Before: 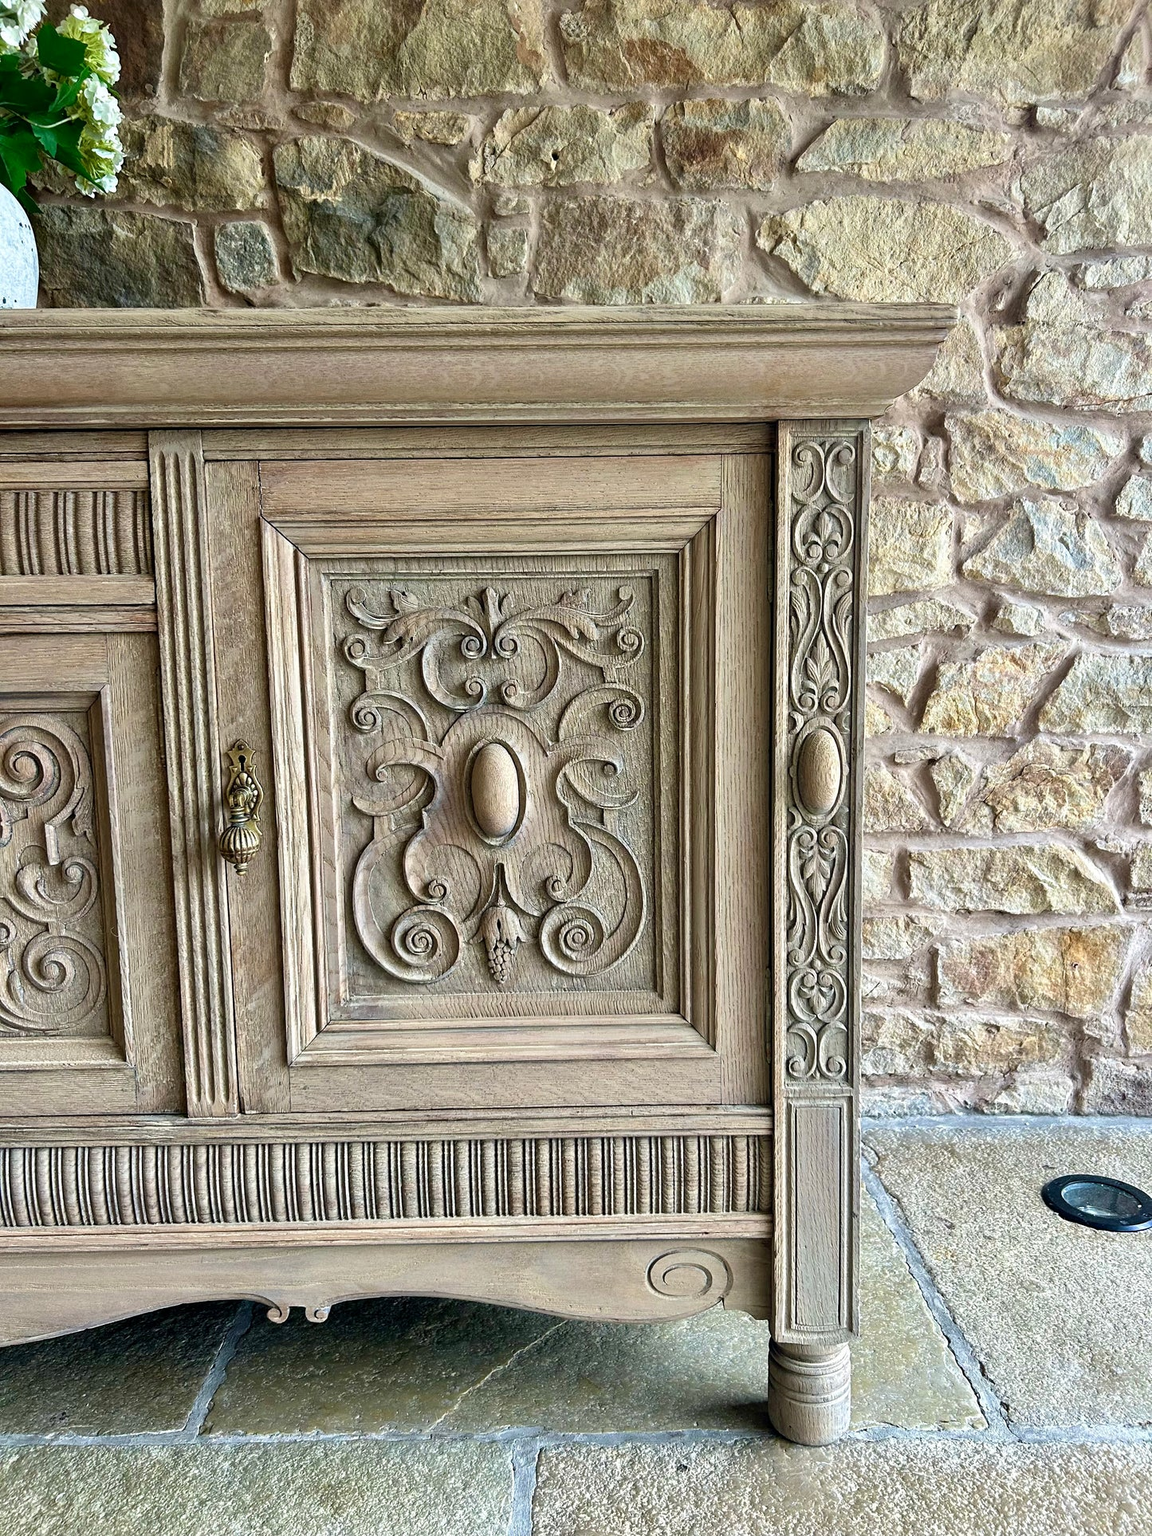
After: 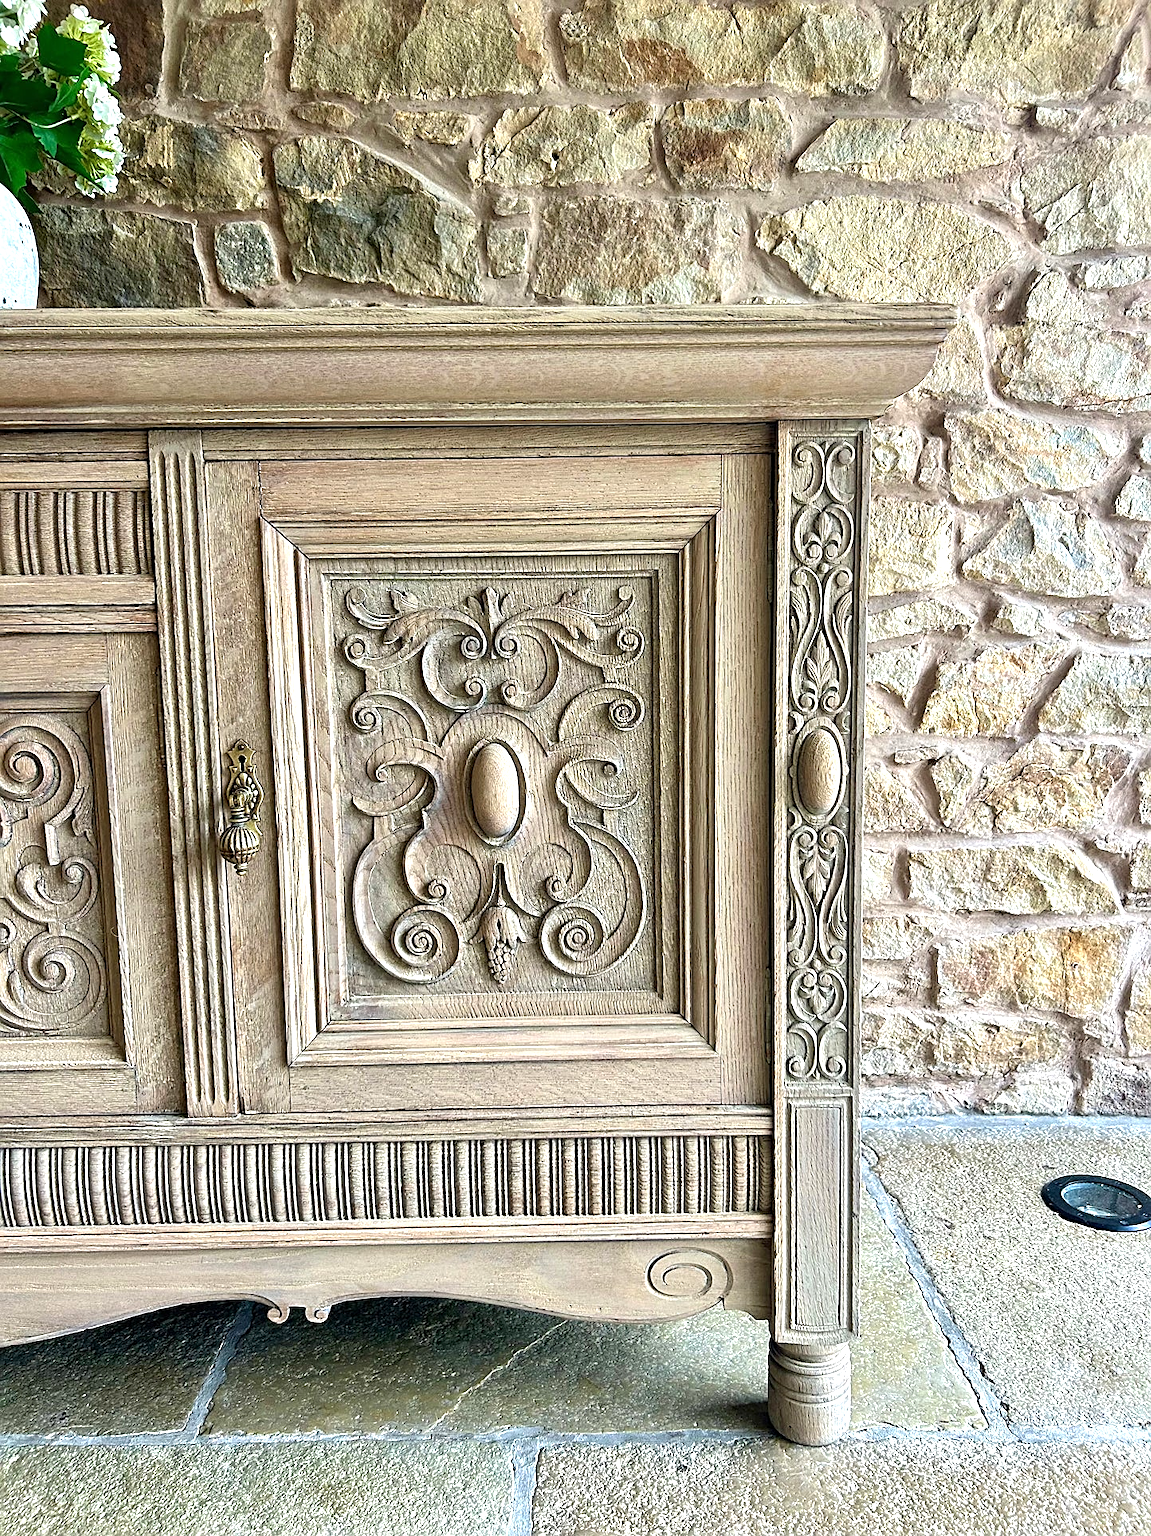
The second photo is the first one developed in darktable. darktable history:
sharpen: amount 0.49
exposure: black level correction 0, exposure 0.498 EV, compensate highlight preservation false
